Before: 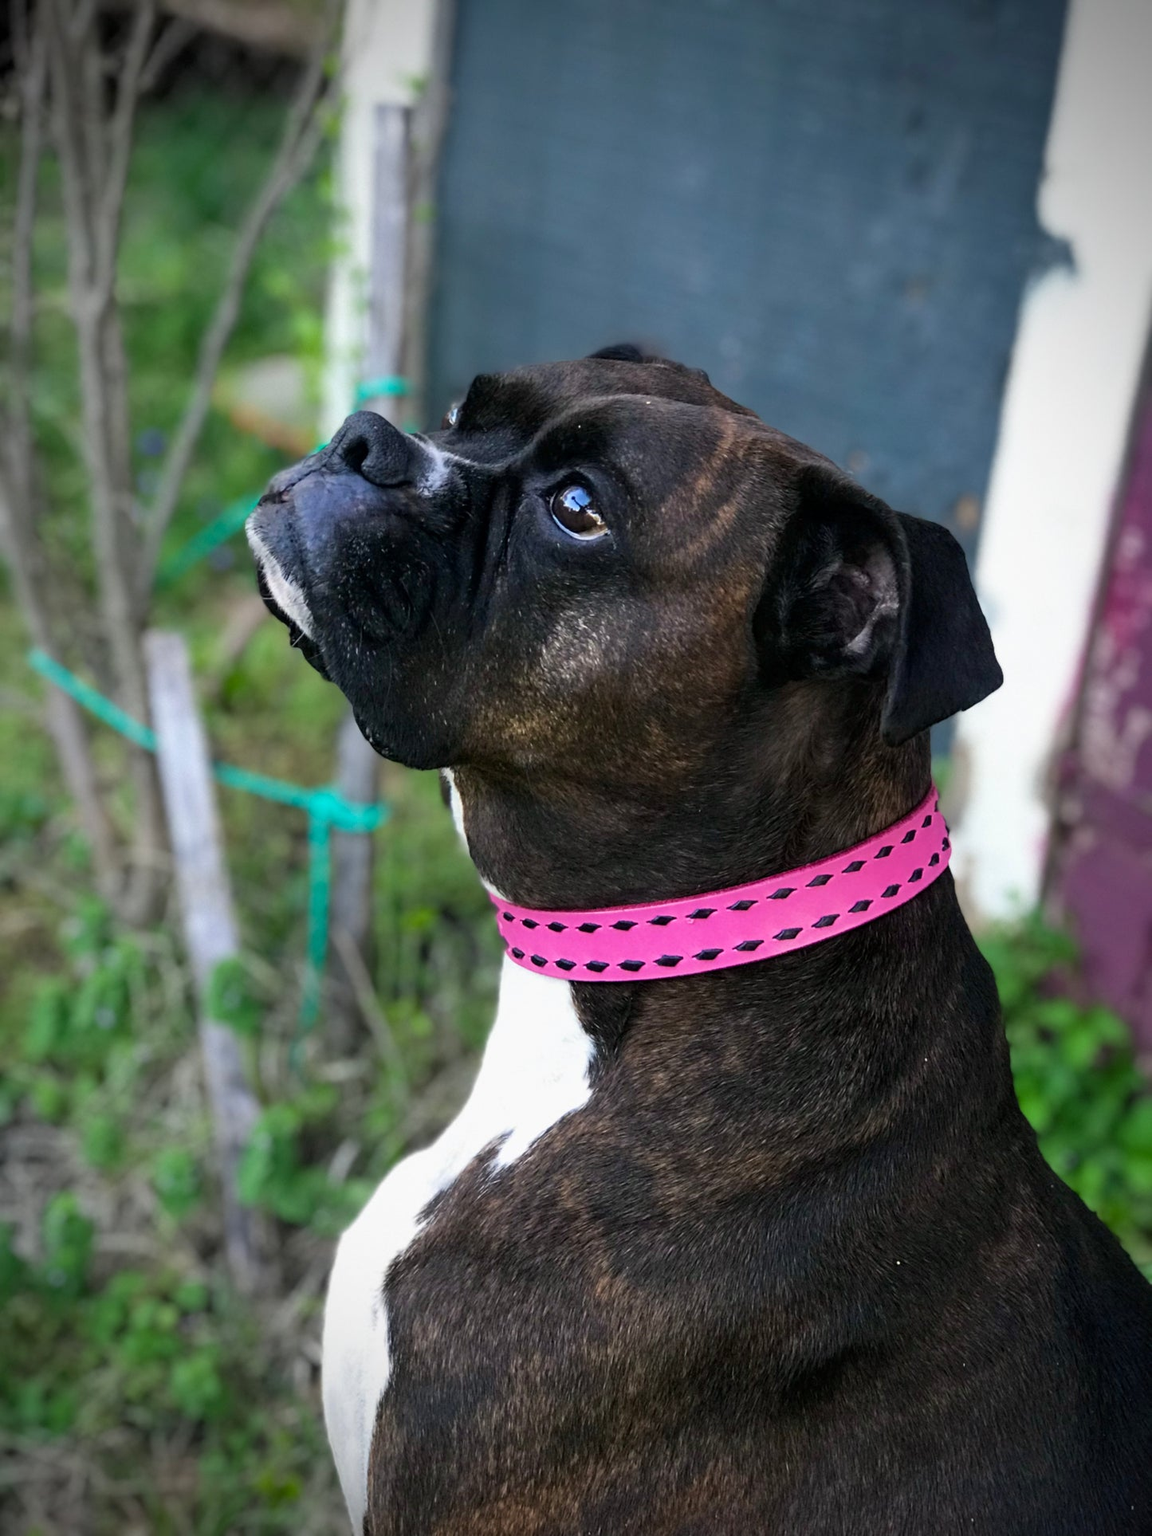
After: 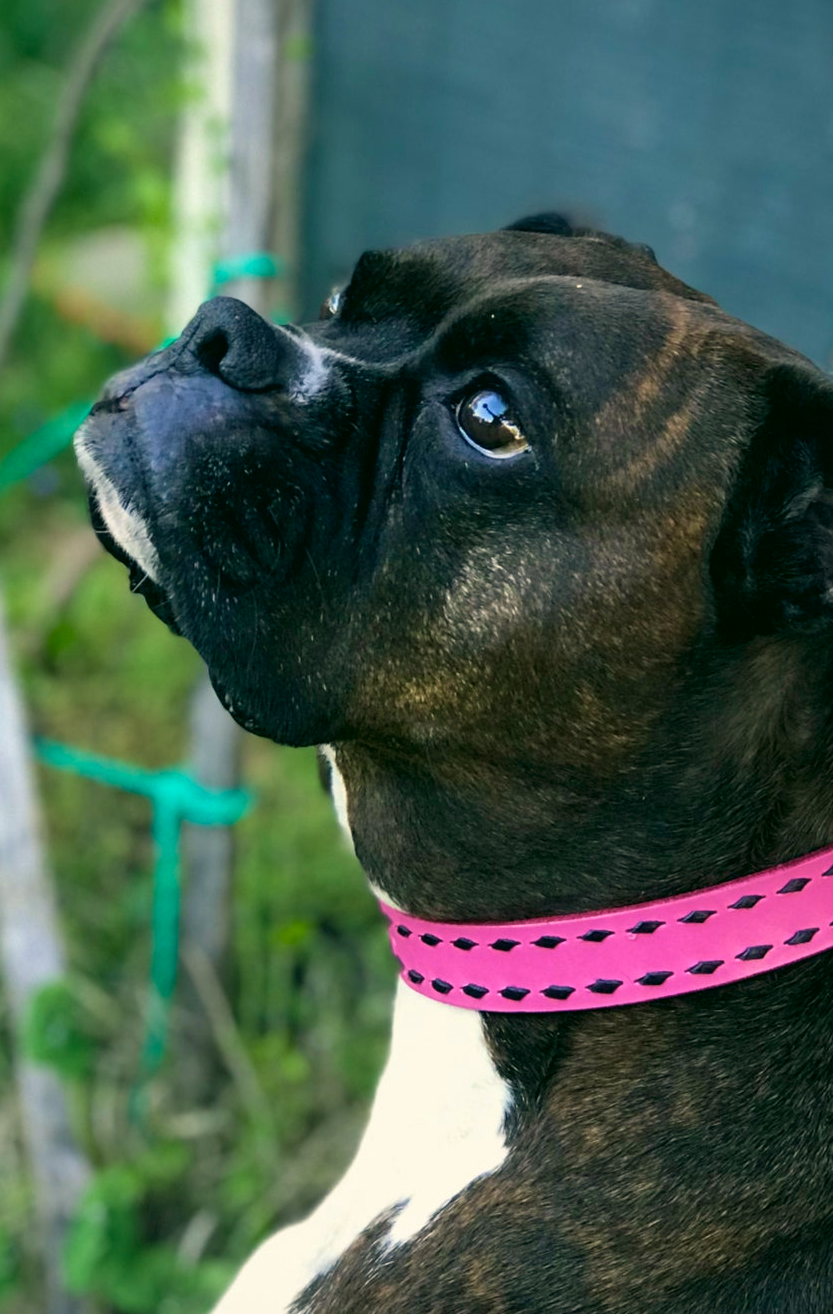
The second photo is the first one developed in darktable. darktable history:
crop: left 16.257%, top 11.384%, right 26.076%, bottom 20.419%
color correction: highlights a* -0.514, highlights b* 9.57, shadows a* -8.89, shadows b* 1.1
velvia: on, module defaults
